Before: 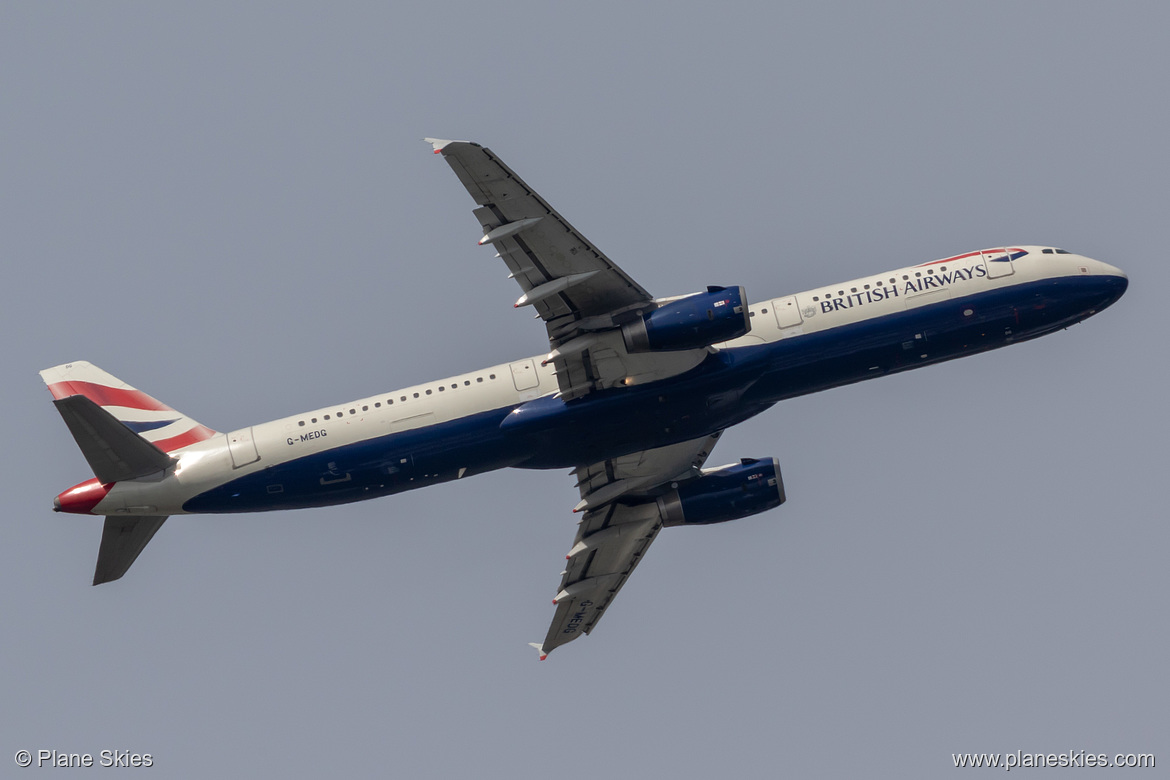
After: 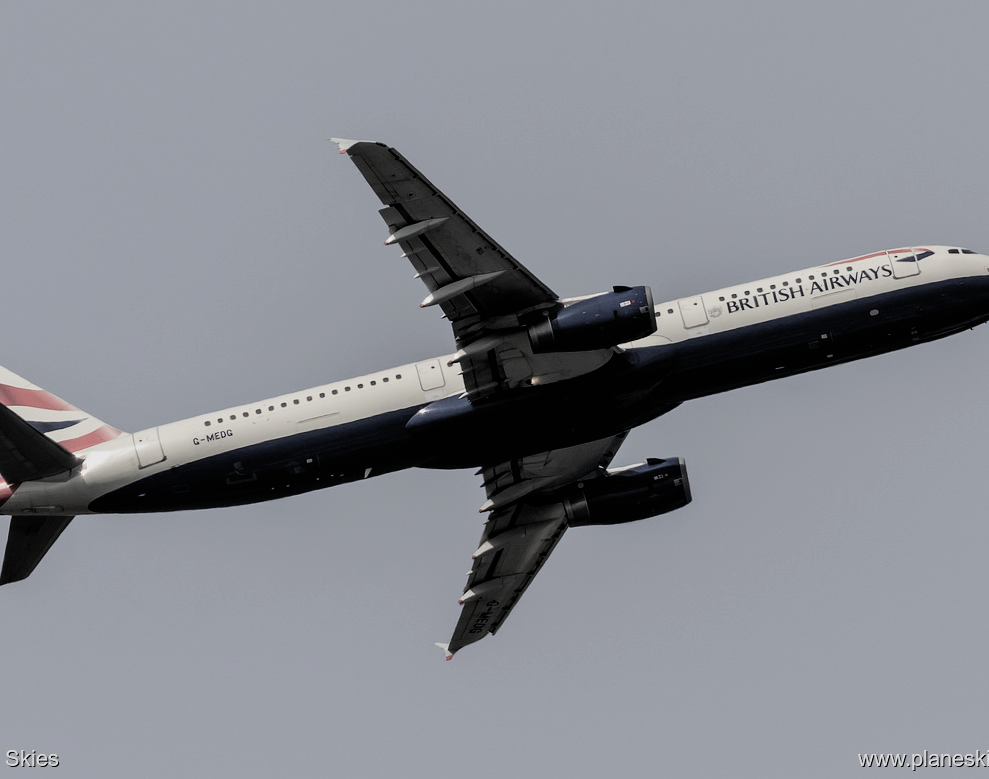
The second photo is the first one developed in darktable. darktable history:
crop: left 8.049%, right 7.363%
contrast equalizer: y [[0.5 ×6], [0.5 ×6], [0.5, 0.5, 0.501, 0.545, 0.707, 0.863], [0 ×6], [0 ×6]]
filmic rgb: black relative exposure -5.1 EV, white relative exposure 3.99 EV, hardness 2.89, contrast 1.403, highlights saturation mix -20.85%, color science v4 (2020)
